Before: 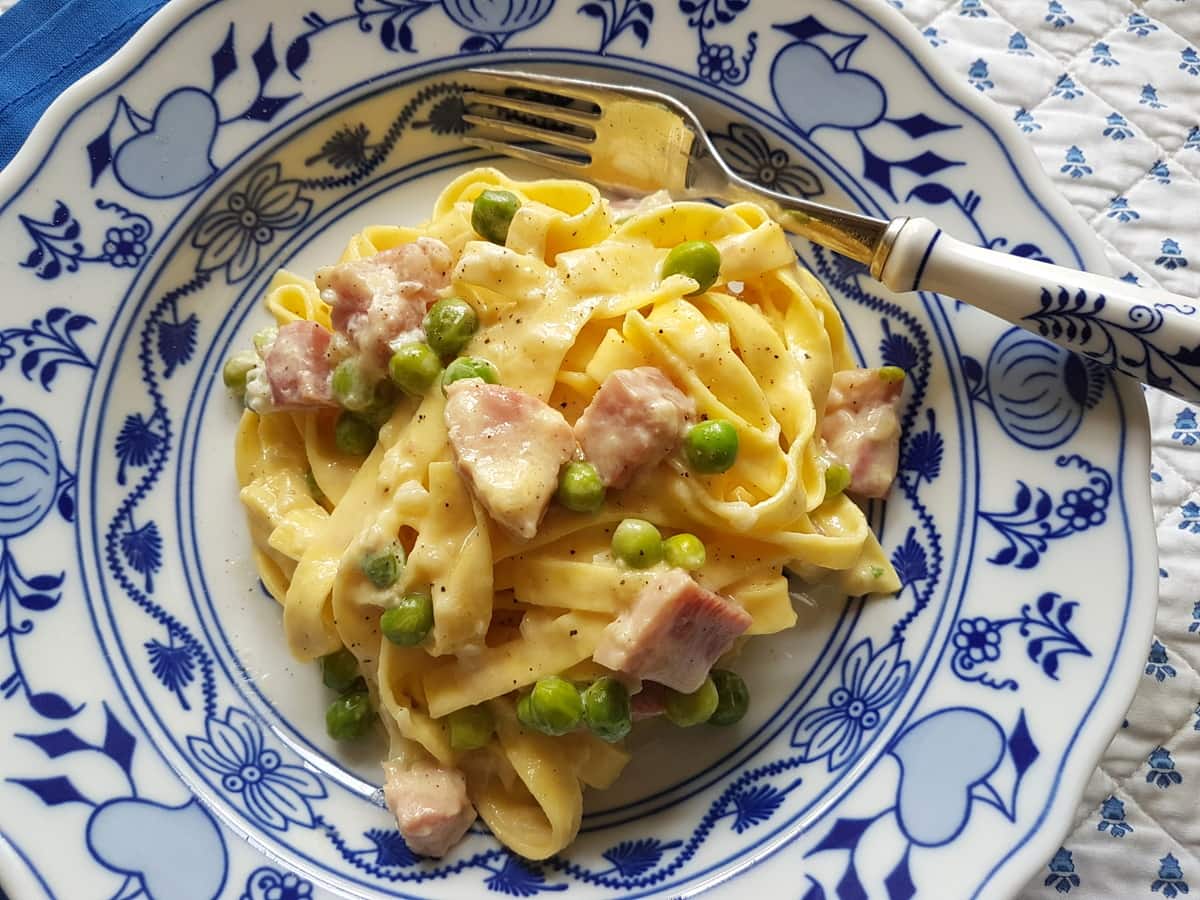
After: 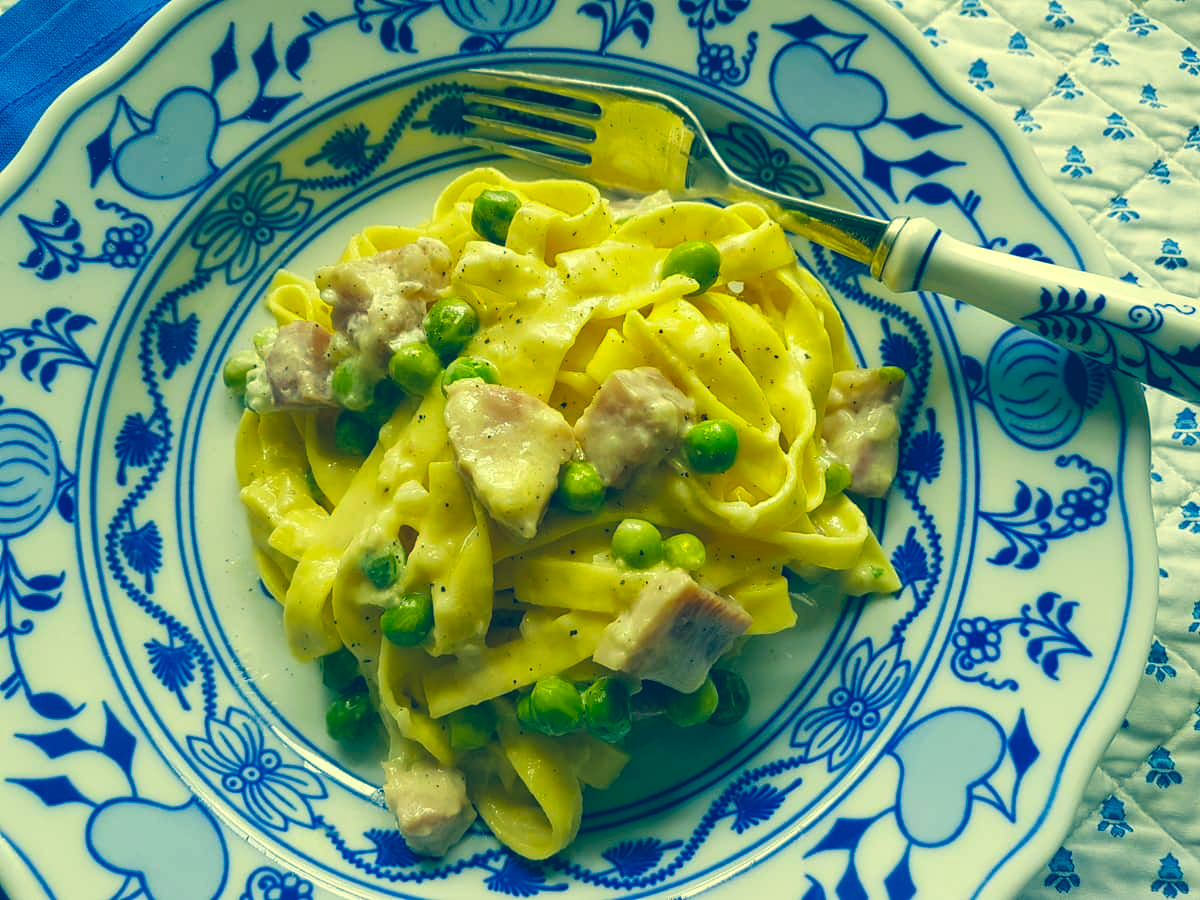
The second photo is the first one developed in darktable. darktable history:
color balance rgb: shadows lift › hue 87.51°, highlights gain › chroma 1.35%, highlights gain › hue 55.1°, global offset › chroma 0.13%, global offset › hue 253.66°, perceptual saturation grading › global saturation 16.38%
white balance: red 1.004, blue 1.096
color correction: highlights a* -15.58, highlights b* 40, shadows a* -40, shadows b* -26.18
